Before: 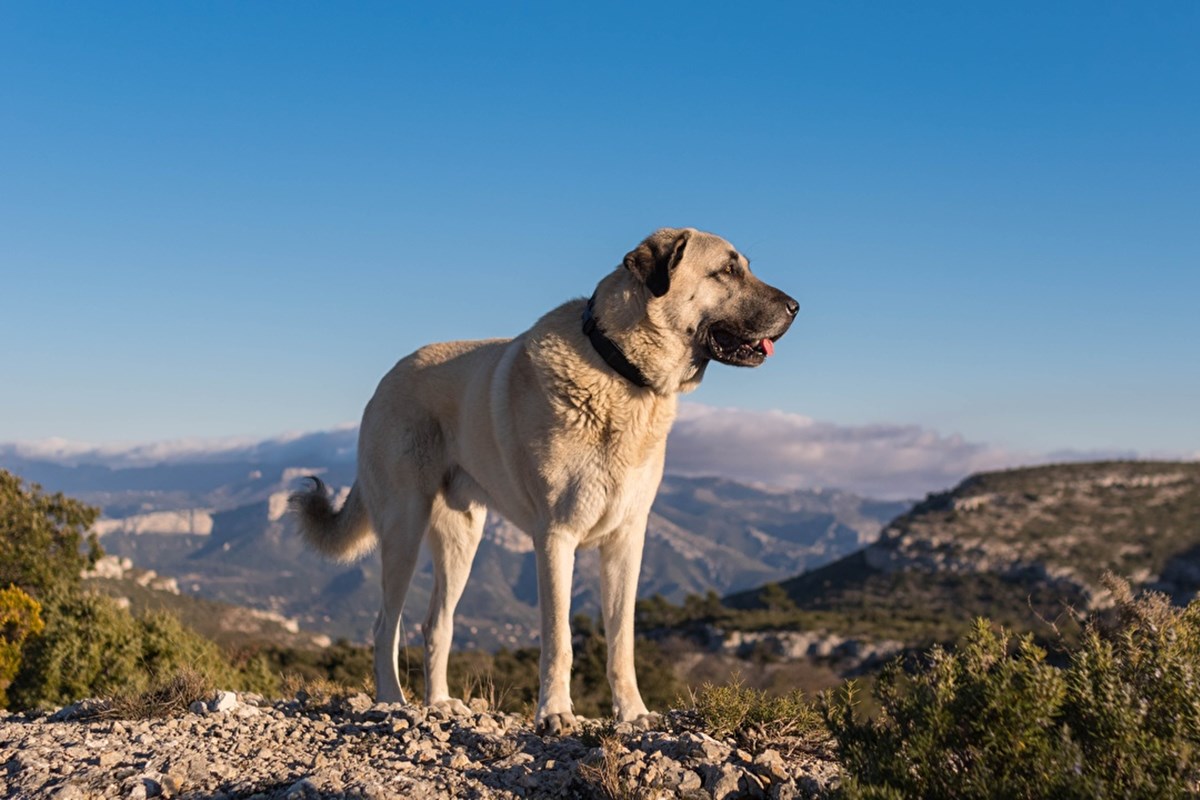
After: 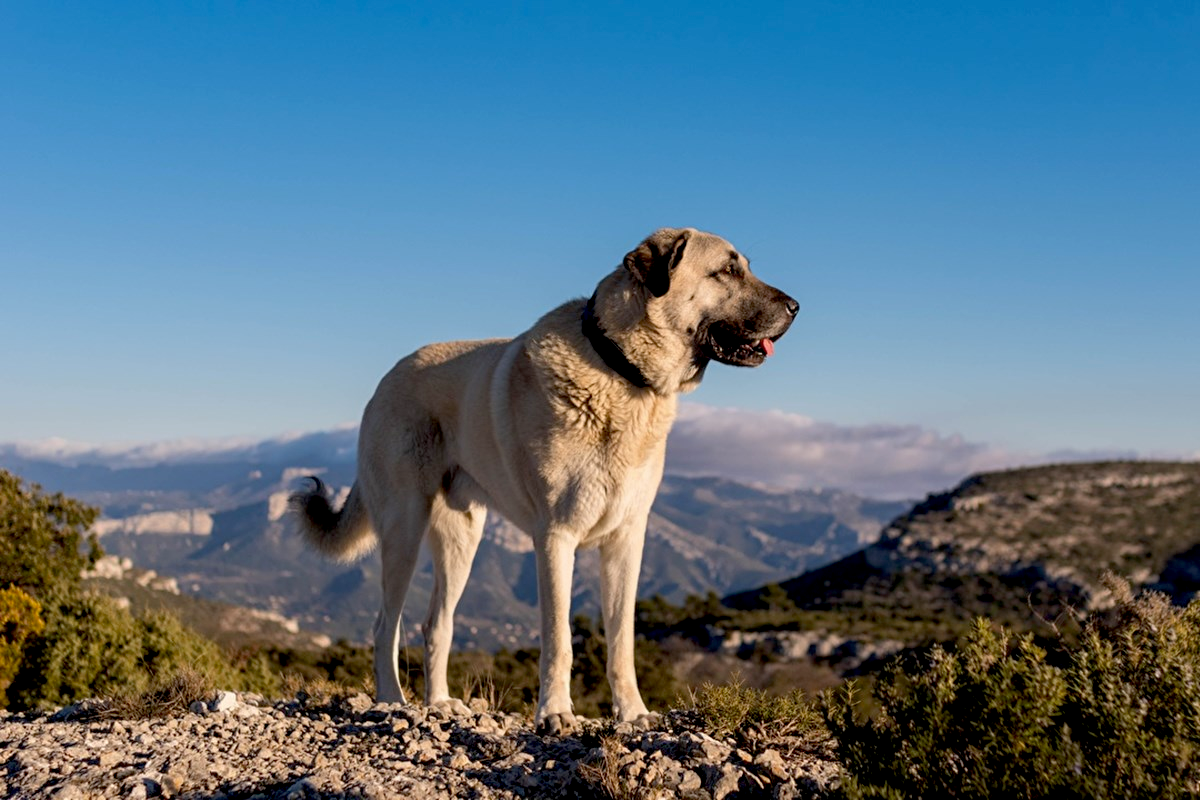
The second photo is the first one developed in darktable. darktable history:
exposure: black level correction 0.018, exposure -0.007 EV, compensate exposure bias true, compensate highlight preservation false
